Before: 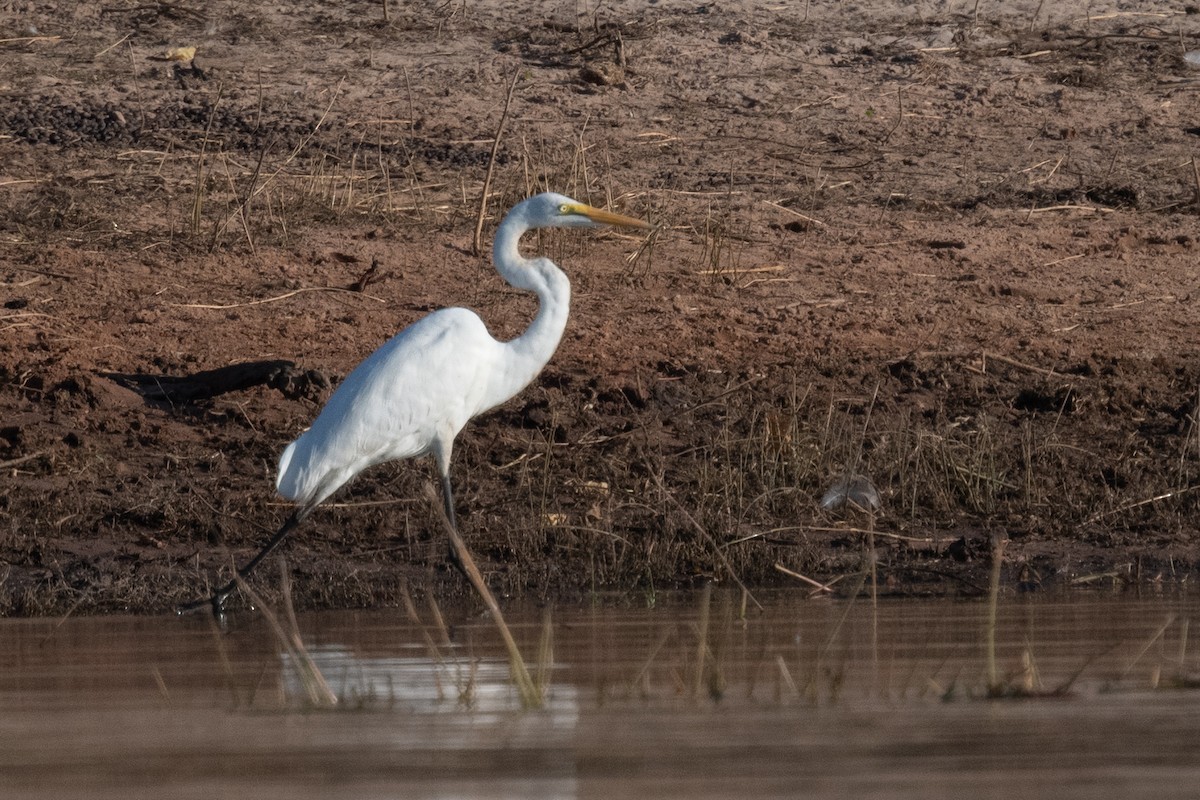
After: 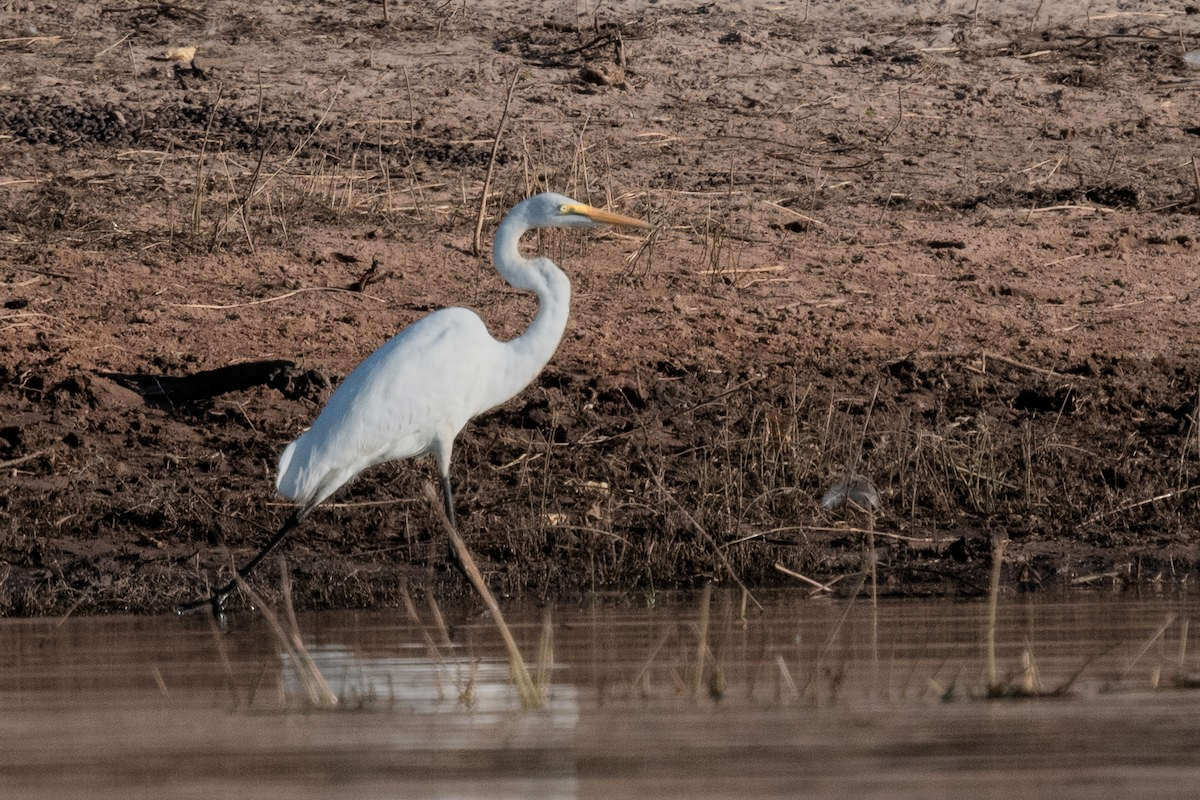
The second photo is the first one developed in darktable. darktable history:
exposure: exposure 0.215 EV, compensate highlight preservation false
color zones: curves: ch0 [(0.018, 0.548) (0.224, 0.64) (0.425, 0.447) (0.675, 0.575) (0.732, 0.579)]; ch1 [(0.066, 0.487) (0.25, 0.5) (0.404, 0.43) (0.75, 0.421) (0.956, 0.421)]; ch2 [(0.044, 0.561) (0.215, 0.465) (0.399, 0.544) (0.465, 0.548) (0.614, 0.447) (0.724, 0.43) (0.882, 0.623) (0.956, 0.632)]
filmic rgb: black relative exposure -7.65 EV, white relative exposure 4.56 EV, hardness 3.61
